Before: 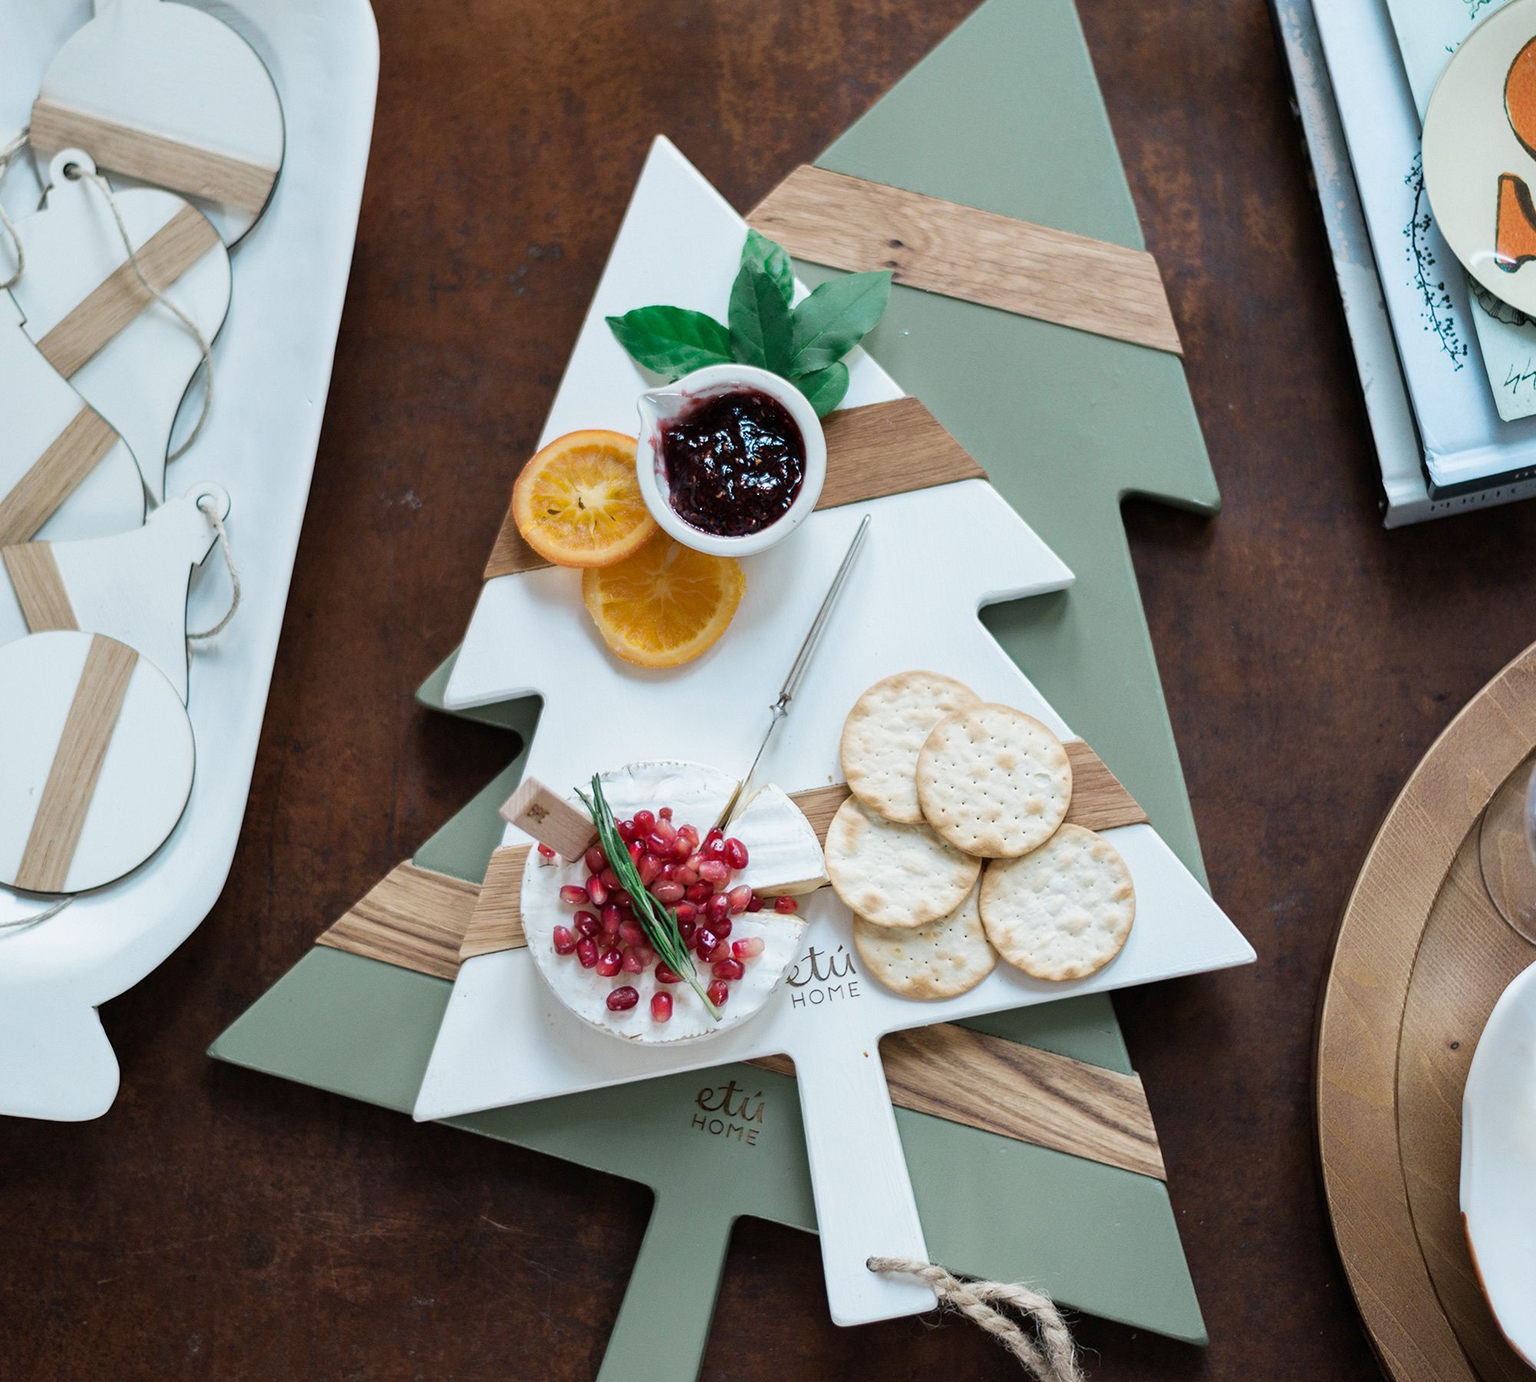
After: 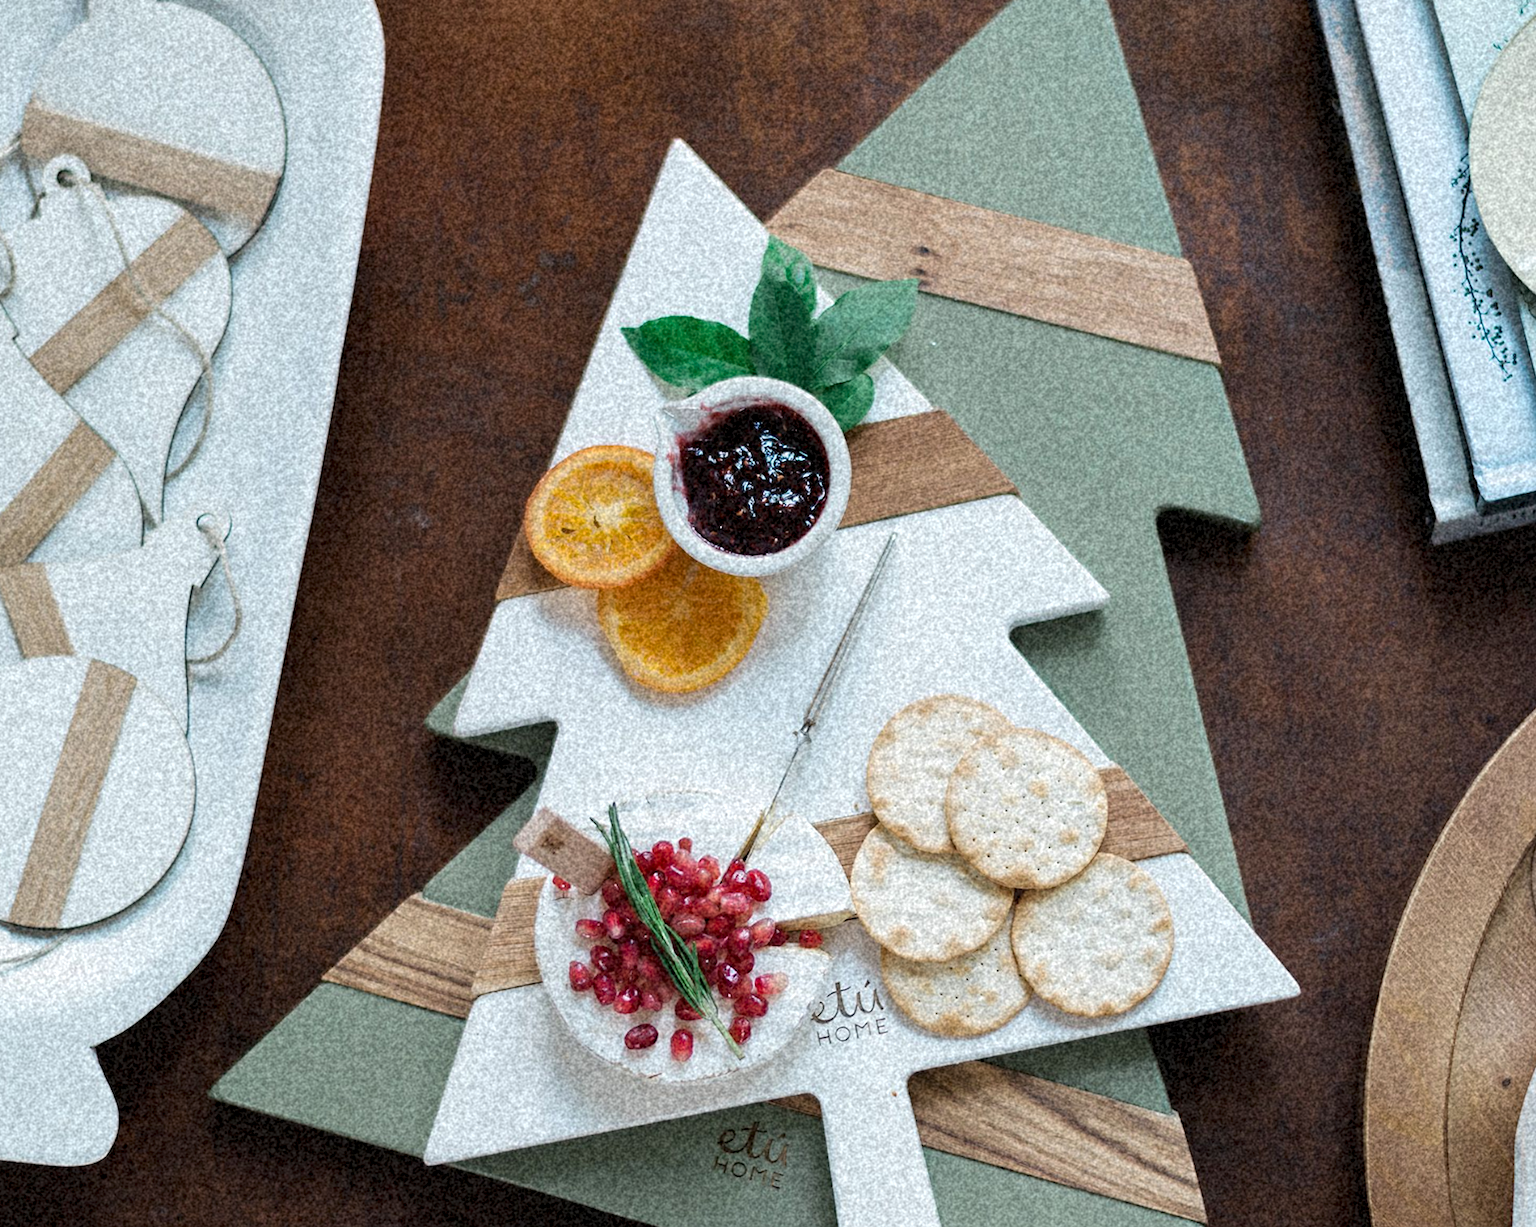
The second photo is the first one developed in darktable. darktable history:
grain: coarseness 46.9 ISO, strength 50.21%, mid-tones bias 0%
crop and rotate: angle 0.2°, left 0.275%, right 3.127%, bottom 14.18%
